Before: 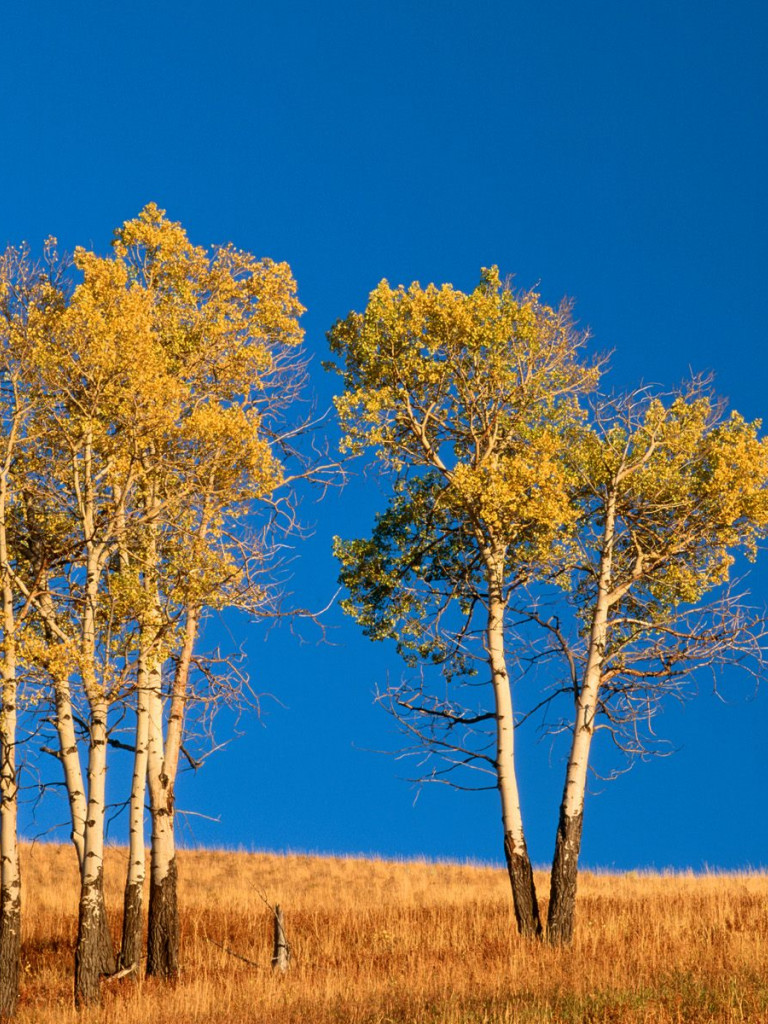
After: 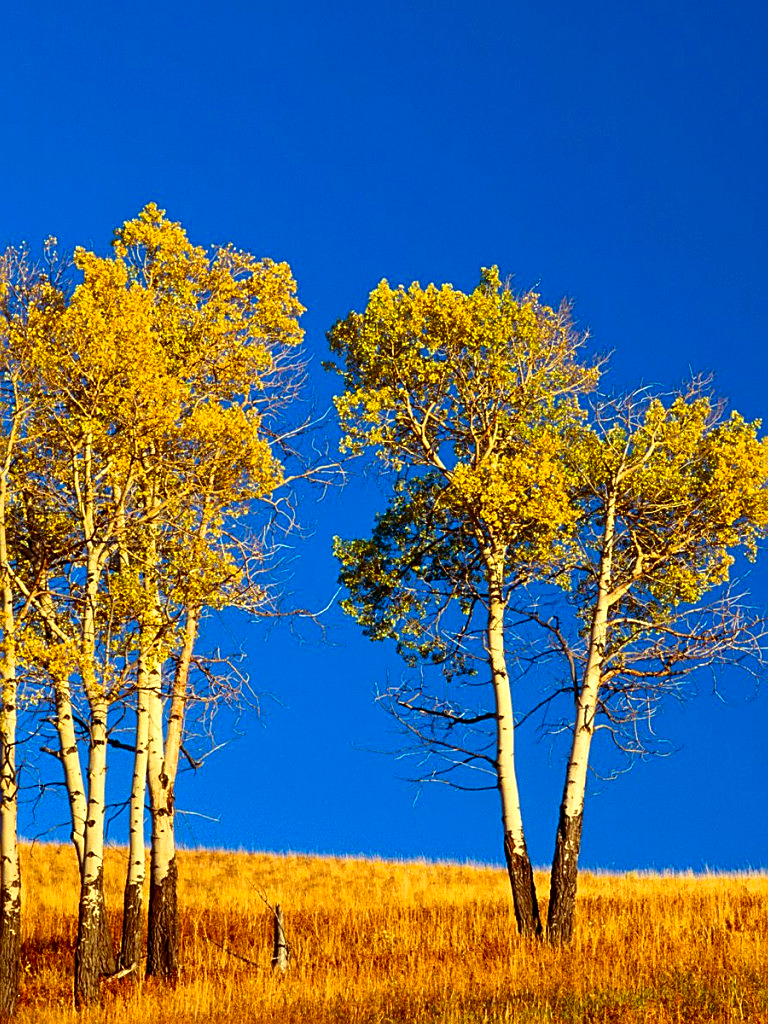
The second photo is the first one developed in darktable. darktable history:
contrast brightness saturation: contrast 0.13, brightness -0.05, saturation 0.16
color balance rgb: shadows lift › luminance 0.49%, shadows lift › chroma 6.83%, shadows lift › hue 300.29°, power › hue 208.98°, highlights gain › luminance 20.24%, highlights gain › chroma 2.73%, highlights gain › hue 173.85°, perceptual saturation grading › global saturation 18.05%
sharpen: on, module defaults
